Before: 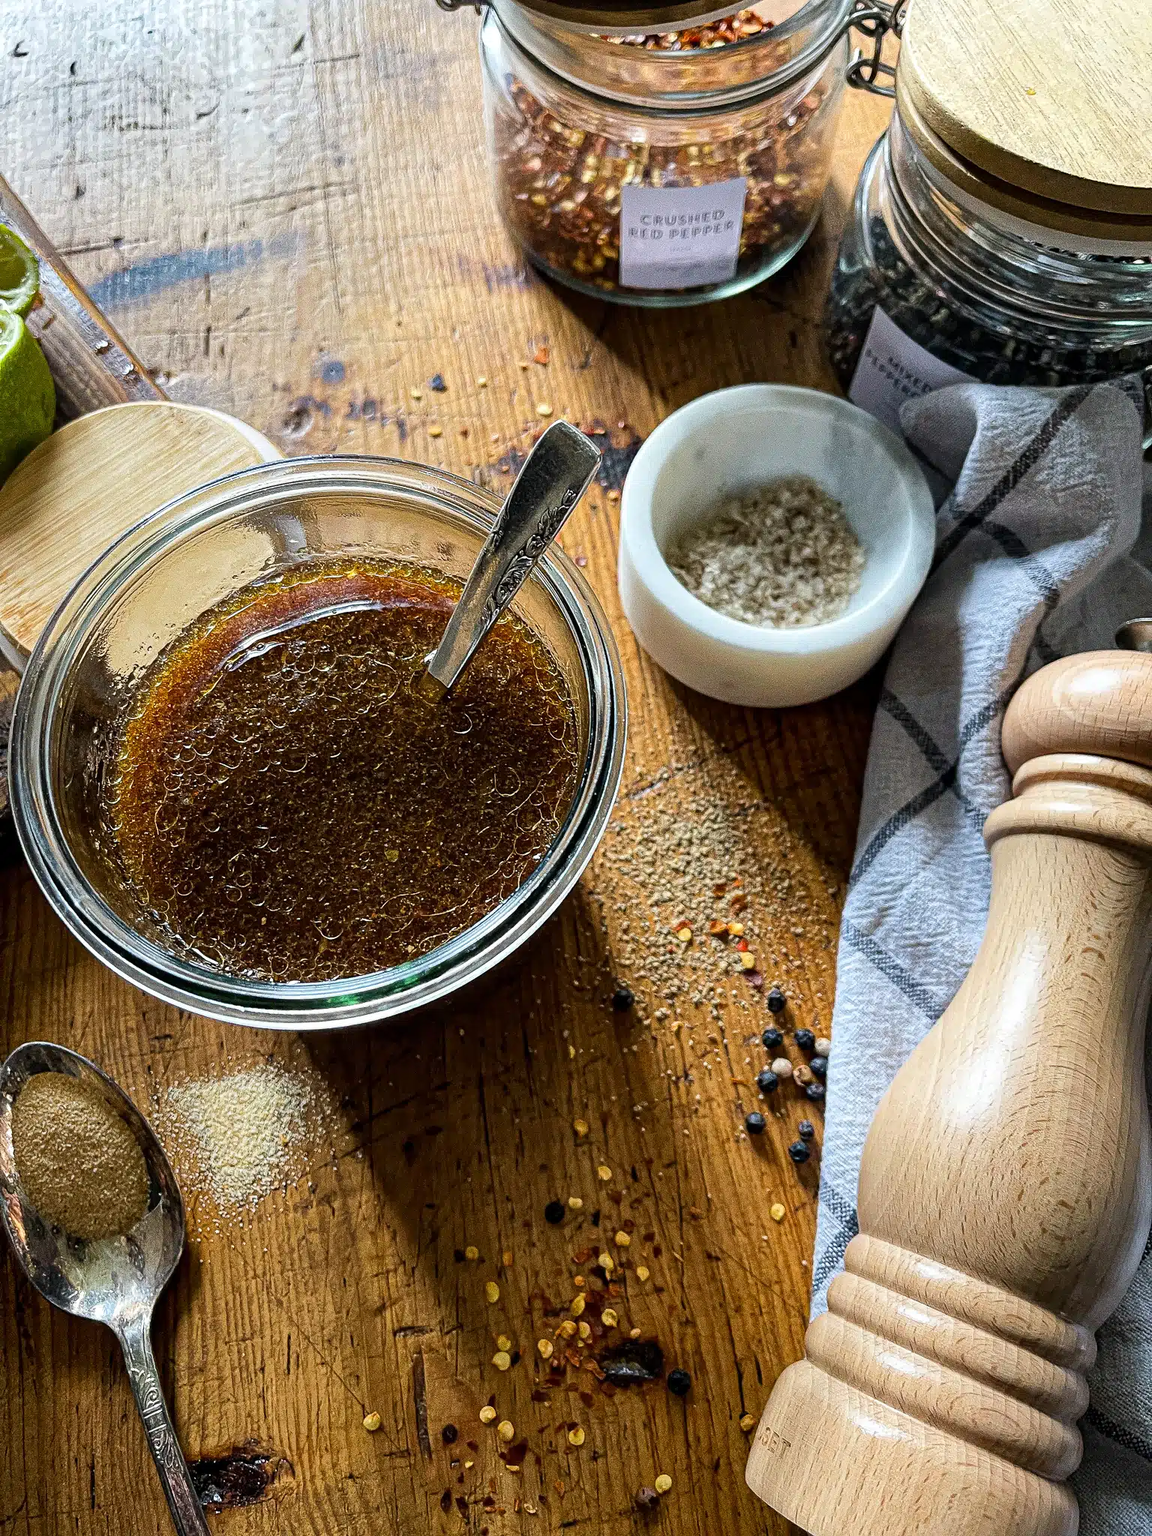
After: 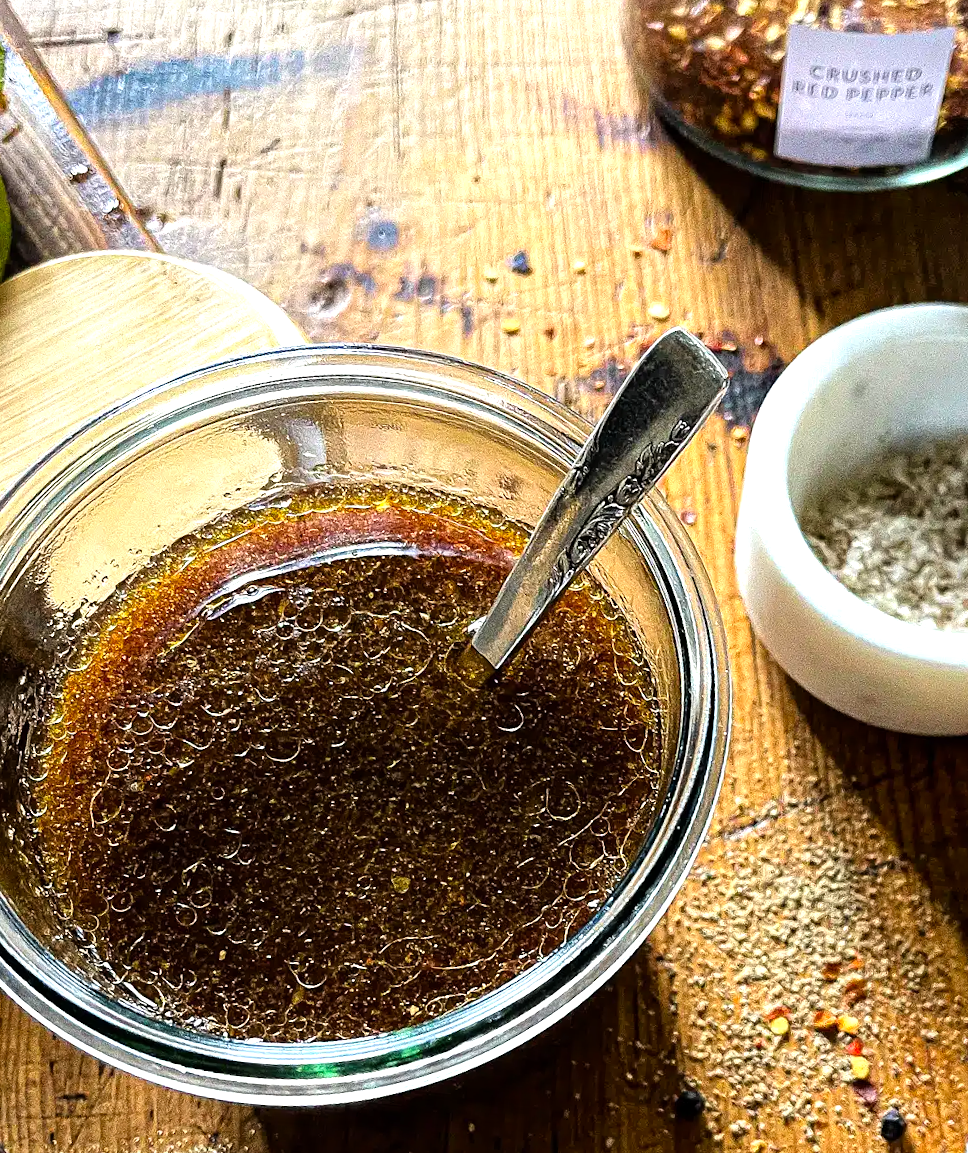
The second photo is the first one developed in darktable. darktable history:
crop and rotate: angle -5.36°, left 2.186%, top 6.792%, right 27.165%, bottom 30.116%
tone equalizer: -8 EV -0.767 EV, -7 EV -0.734 EV, -6 EV -0.632 EV, -5 EV -0.4 EV, -3 EV 0.398 EV, -2 EV 0.6 EV, -1 EV 0.676 EV, +0 EV 0.721 EV
contrast brightness saturation: saturation 0.133
